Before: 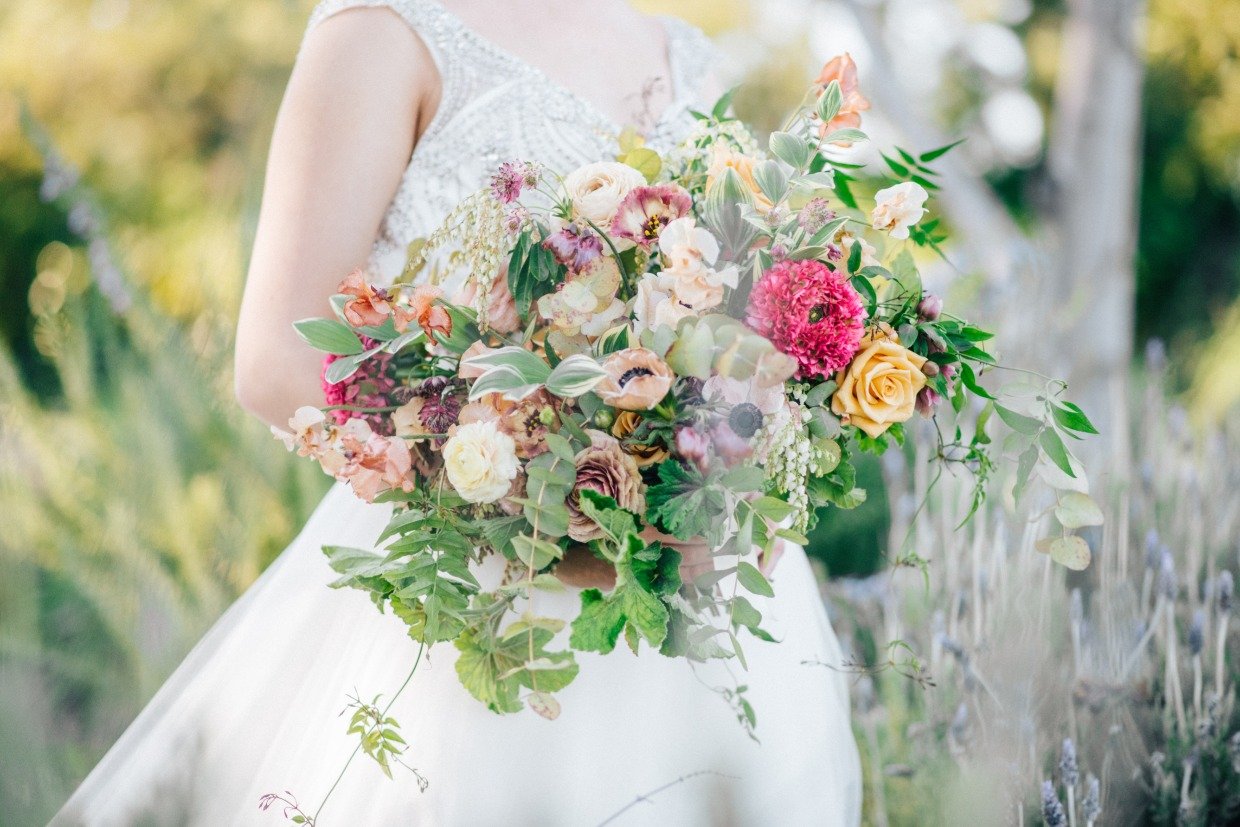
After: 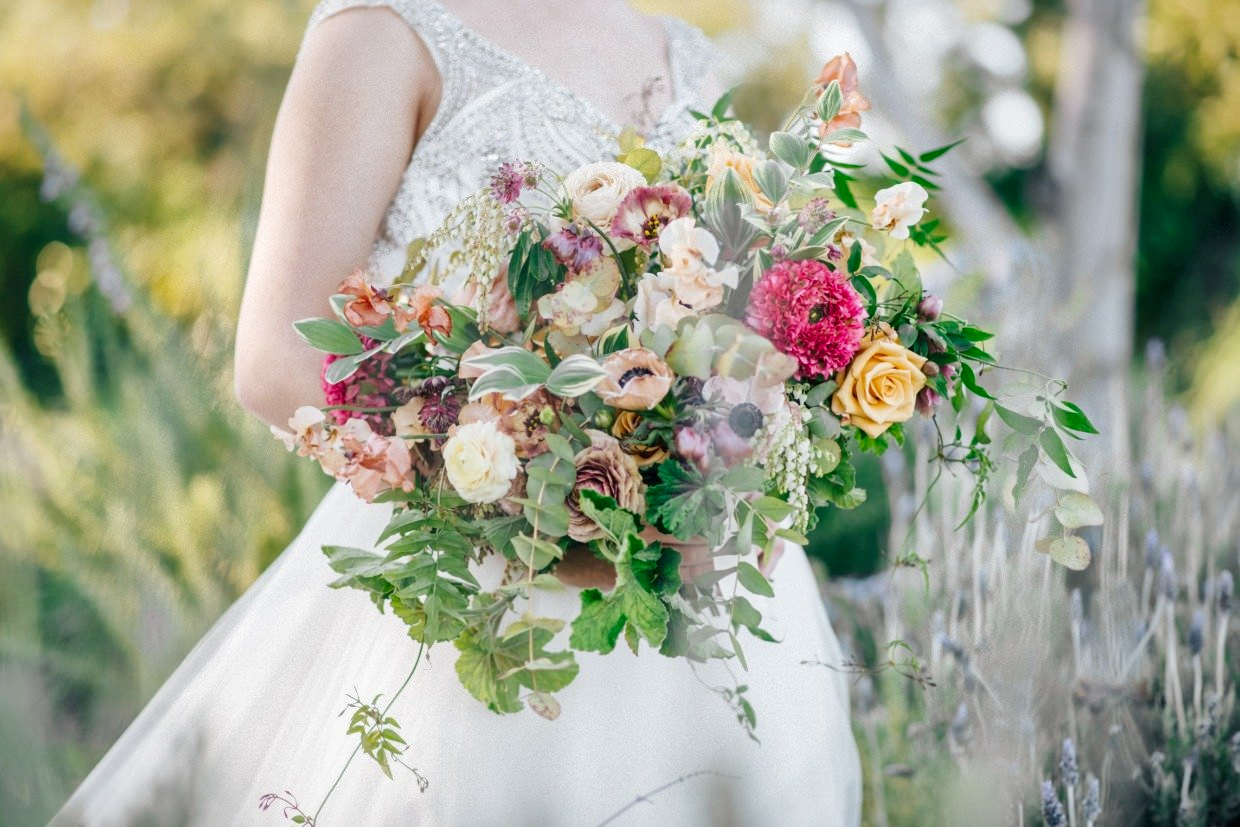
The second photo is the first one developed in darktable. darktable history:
shadows and highlights: shadows 25.9, white point adjustment -2.85, highlights -29.72
local contrast: mode bilateral grid, contrast 20, coarseness 51, detail 141%, midtone range 0.2
